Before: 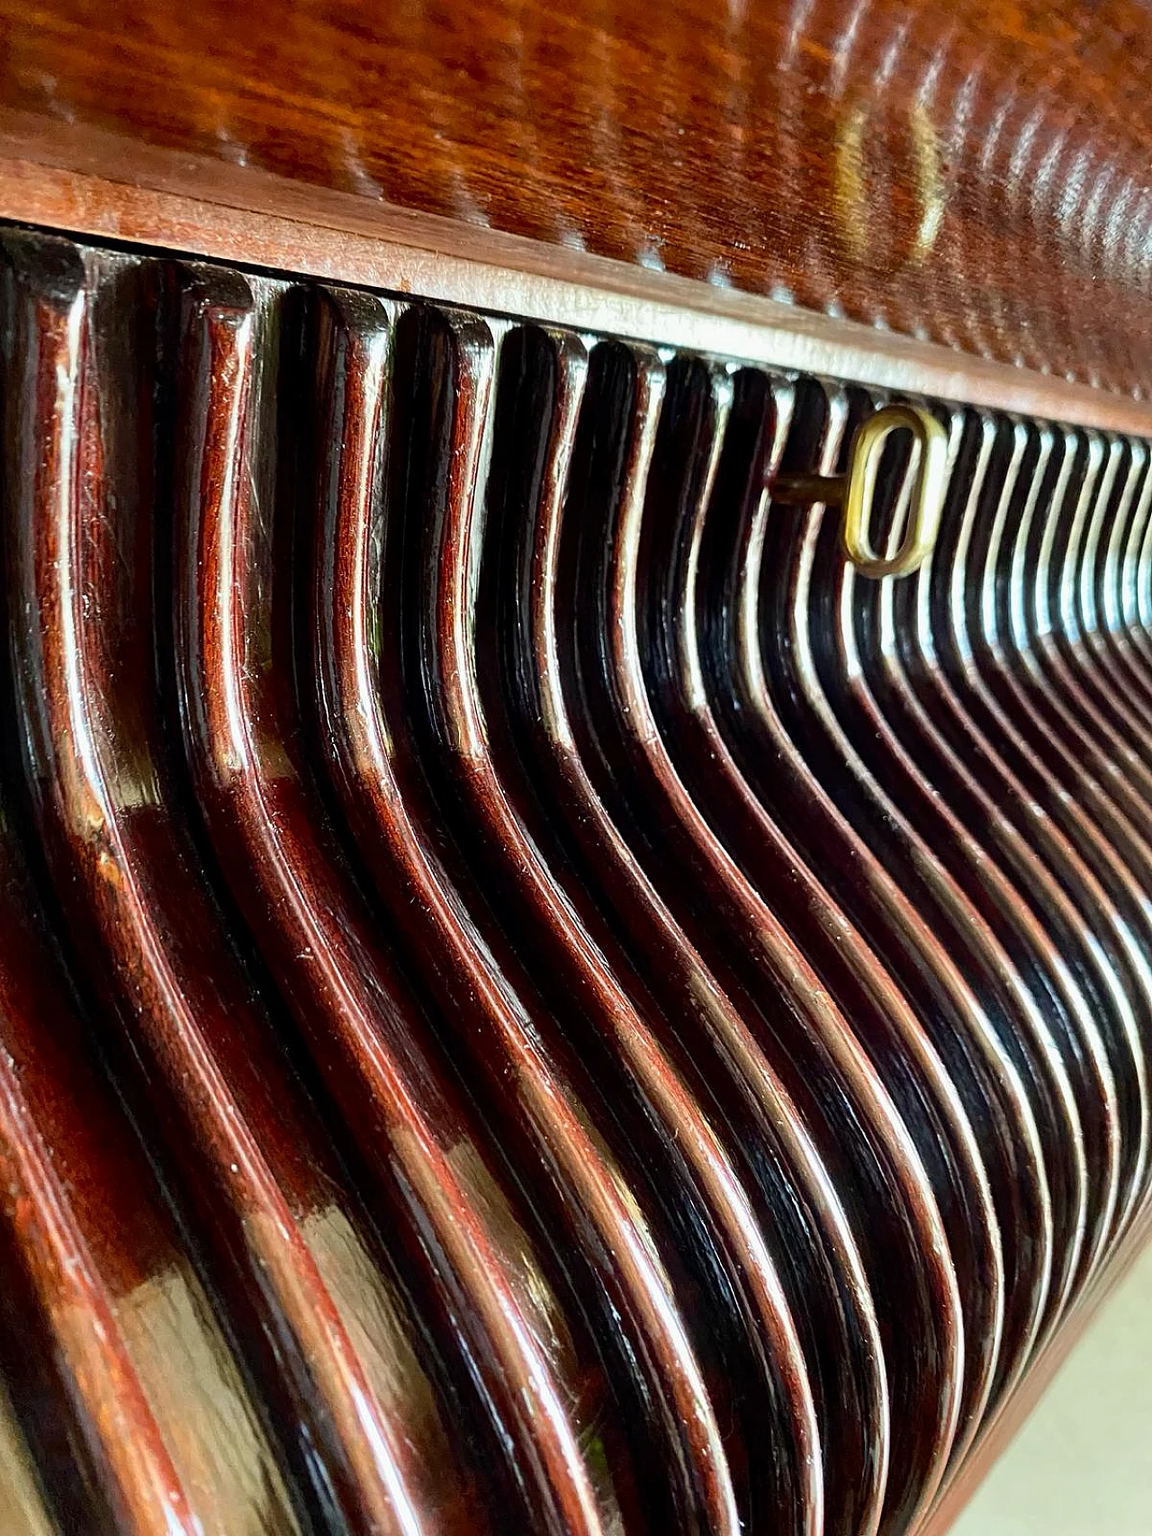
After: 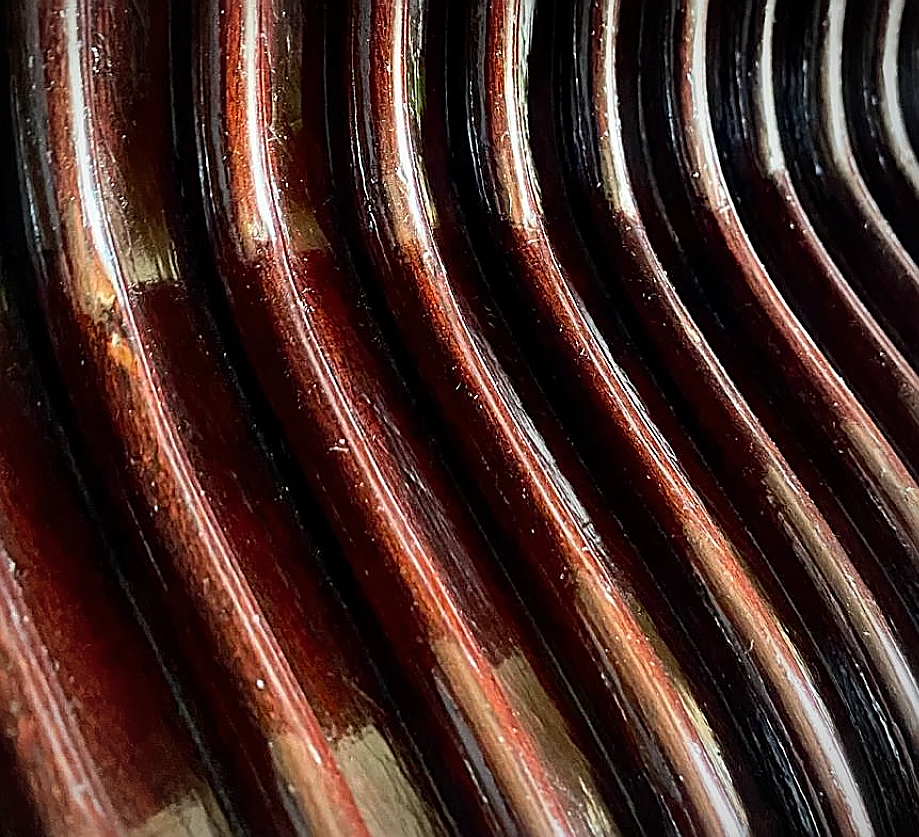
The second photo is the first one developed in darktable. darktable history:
vignetting: fall-off start 80.67%, fall-off radius 62.28%, center (-0.117, -0.006), automatic ratio true, width/height ratio 1.417
sharpen: on, module defaults
crop: top 36.019%, right 28.188%, bottom 14.862%
shadows and highlights: shadows 24.52, highlights -79.73, soften with gaussian
